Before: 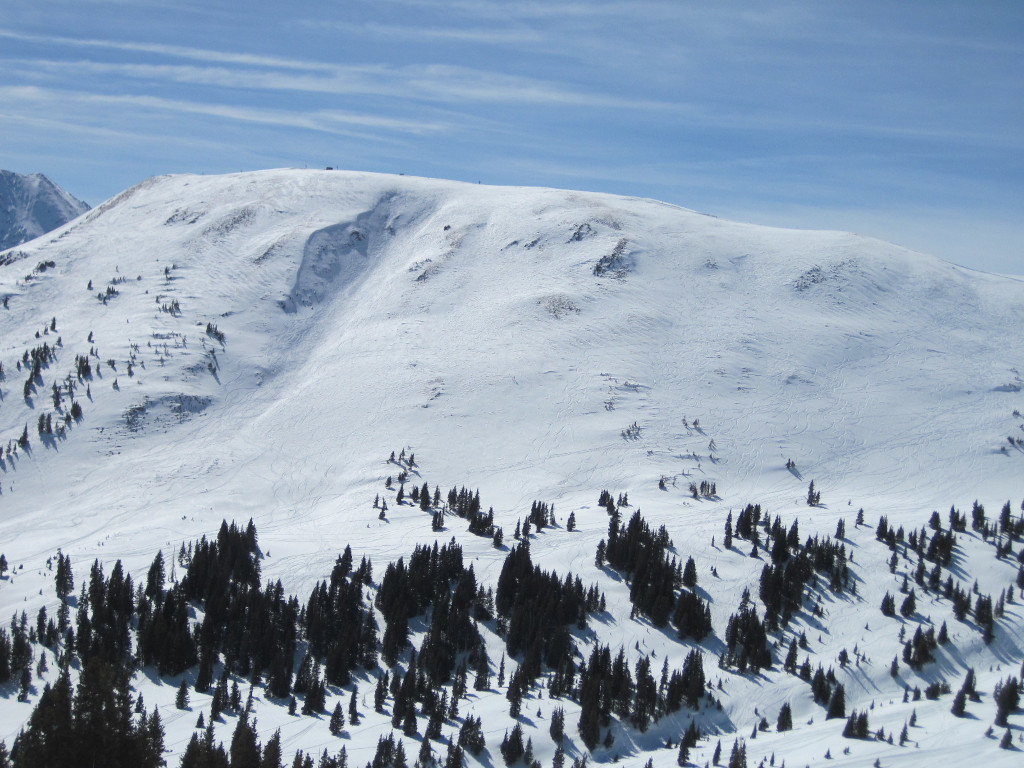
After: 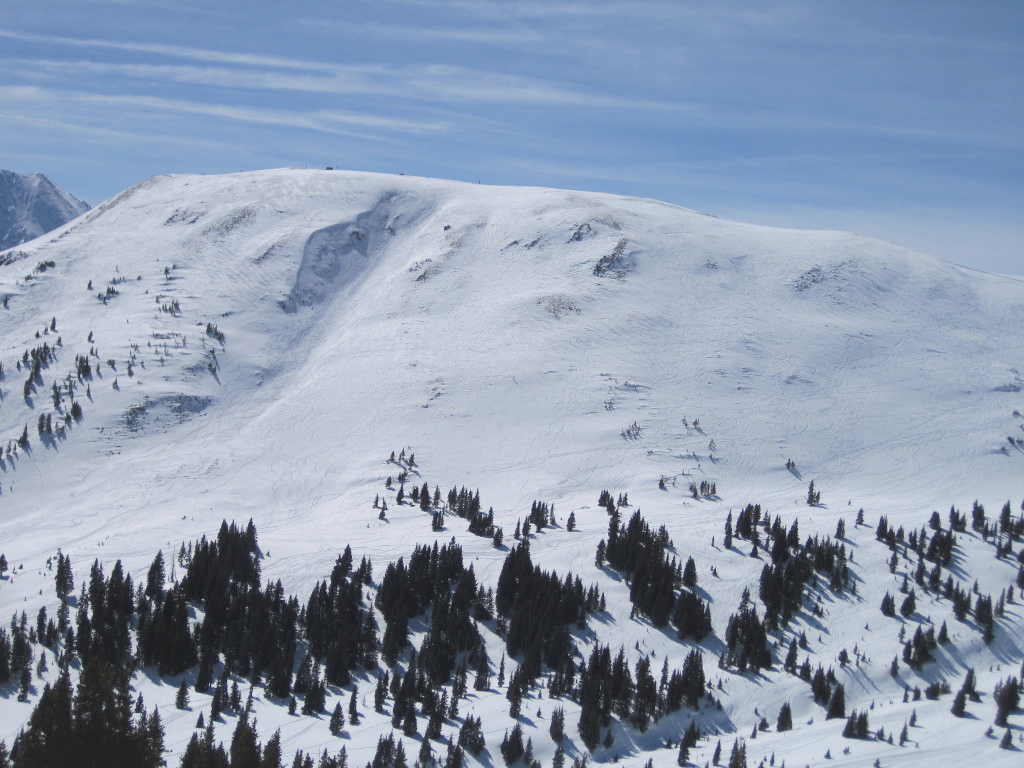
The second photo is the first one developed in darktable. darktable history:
contrast brightness saturation: contrast -0.1, saturation -0.1
shadows and highlights: shadows 62.66, white point adjustment 0.37, highlights -34.44, compress 83.82%
white balance: red 1.009, blue 1.027
